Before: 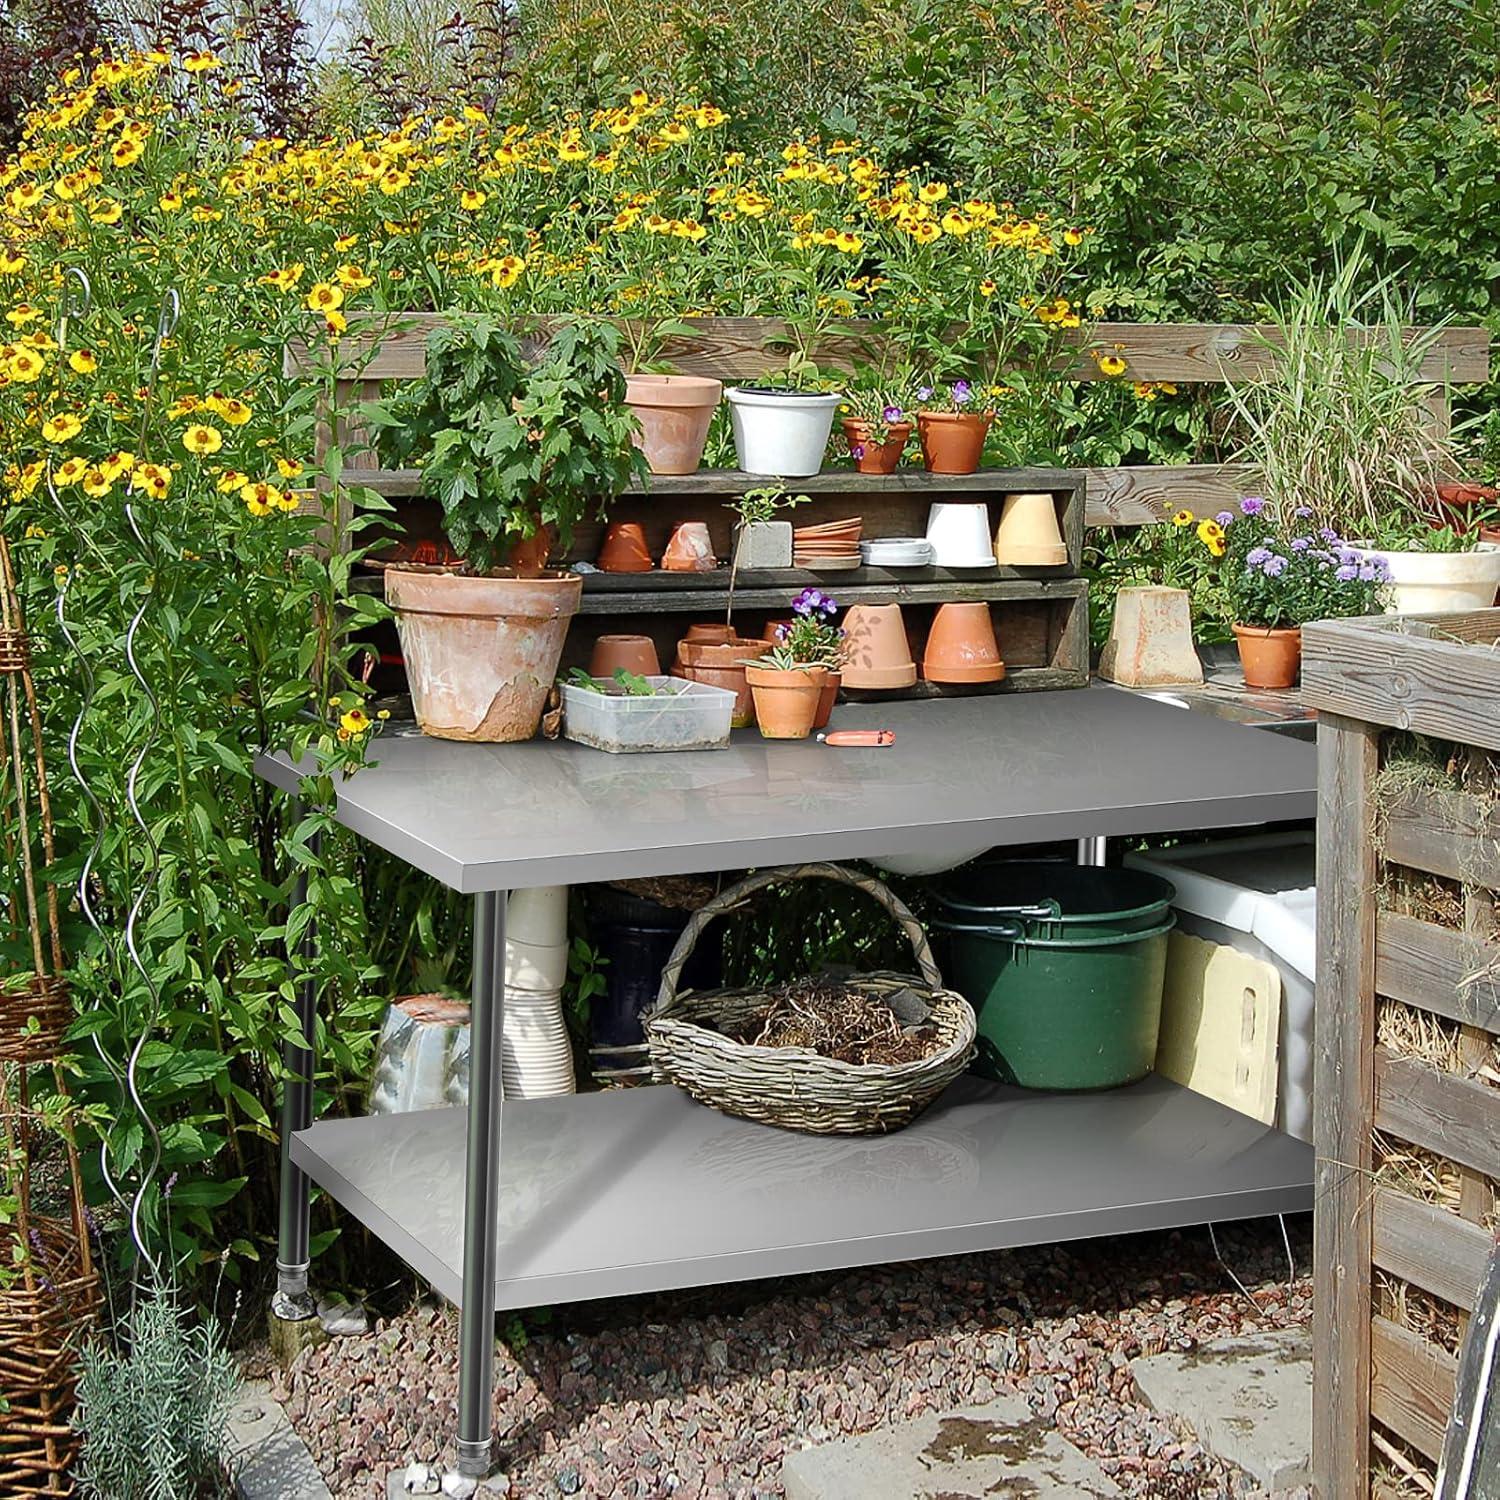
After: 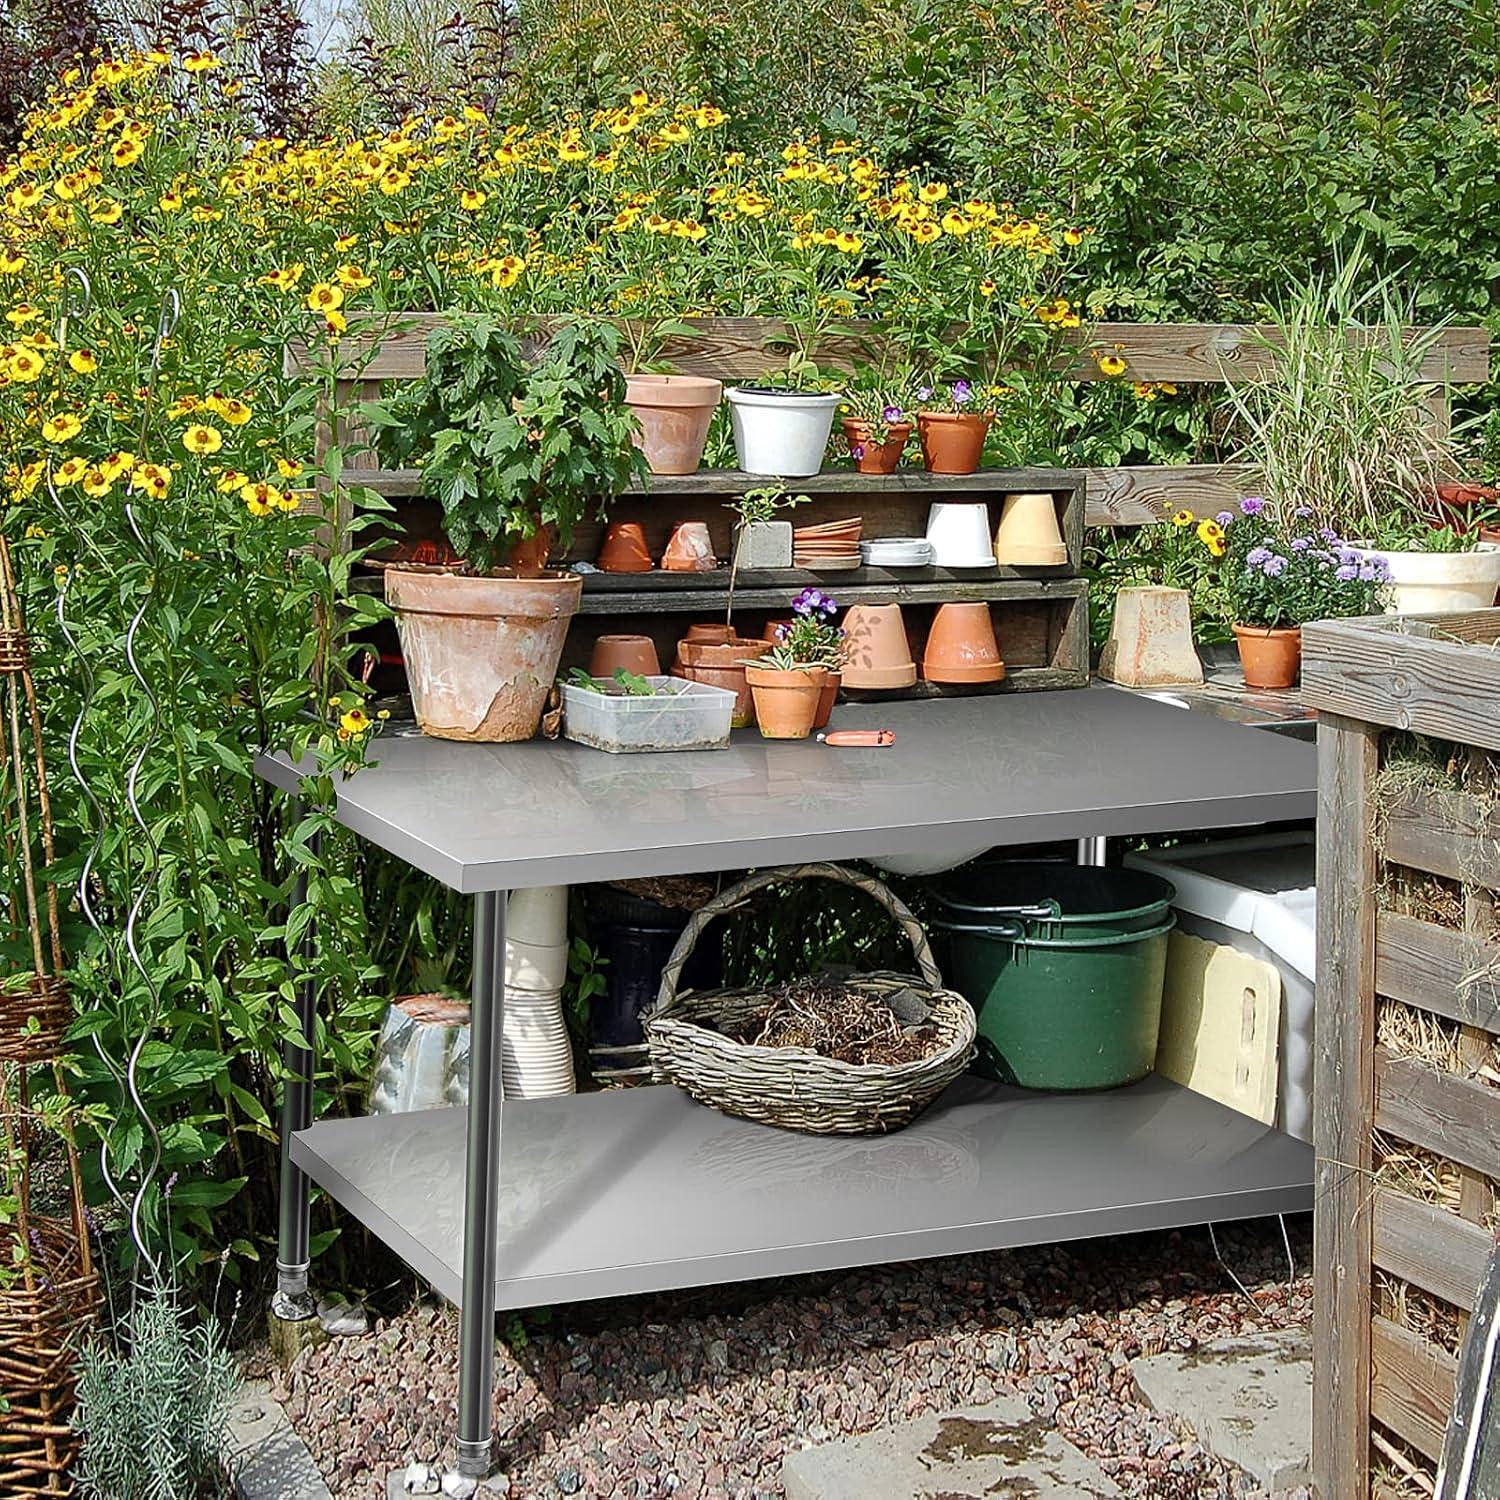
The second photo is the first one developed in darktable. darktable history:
shadows and highlights: shadows 37.27, highlights -28.18, soften with gaussian
contrast equalizer: y [[0.5, 0.5, 0.5, 0.512, 0.552, 0.62], [0.5 ×6], [0.5 ×4, 0.504, 0.553], [0 ×6], [0 ×6]]
